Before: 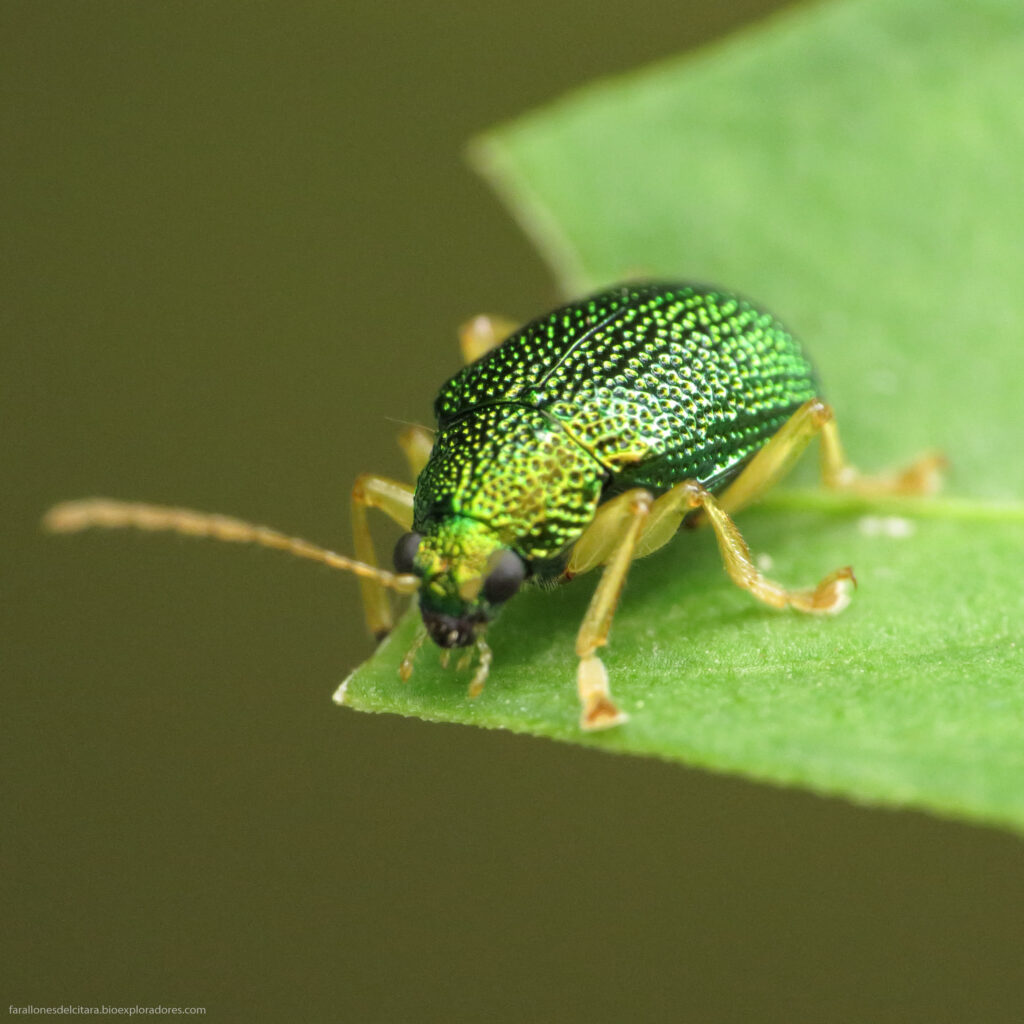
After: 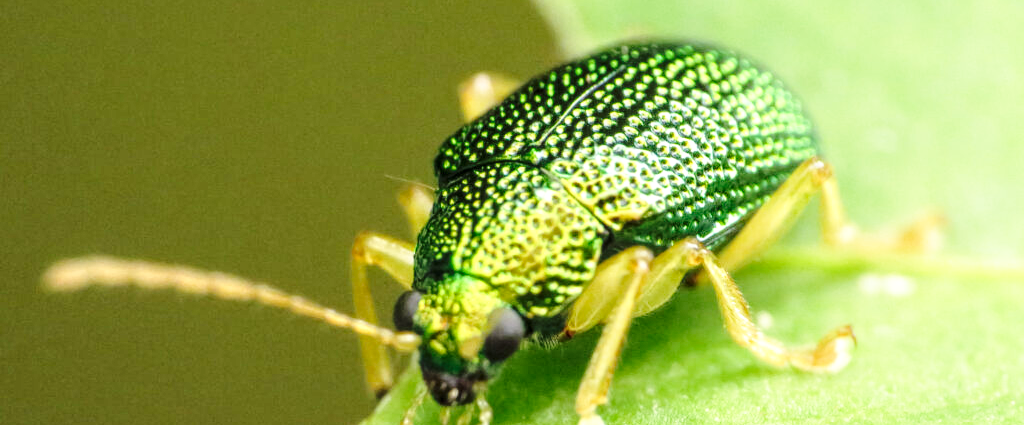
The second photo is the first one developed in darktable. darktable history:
base curve: curves: ch0 [(0, 0) (0.028, 0.03) (0.121, 0.232) (0.46, 0.748) (0.859, 0.968) (1, 1)], preserve colors none
crop and rotate: top 23.681%, bottom 34.726%
color zones: curves: ch0 [(0.068, 0.464) (0.25, 0.5) (0.48, 0.508) (0.75, 0.536) (0.886, 0.476) (0.967, 0.456)]; ch1 [(0.066, 0.456) (0.25, 0.5) (0.616, 0.508) (0.746, 0.56) (0.934, 0.444)]
shadows and highlights: radius 94.71, shadows -14.42, white point adjustment 0.274, highlights 30.75, compress 48.3%, soften with gaussian
local contrast: detail 130%
